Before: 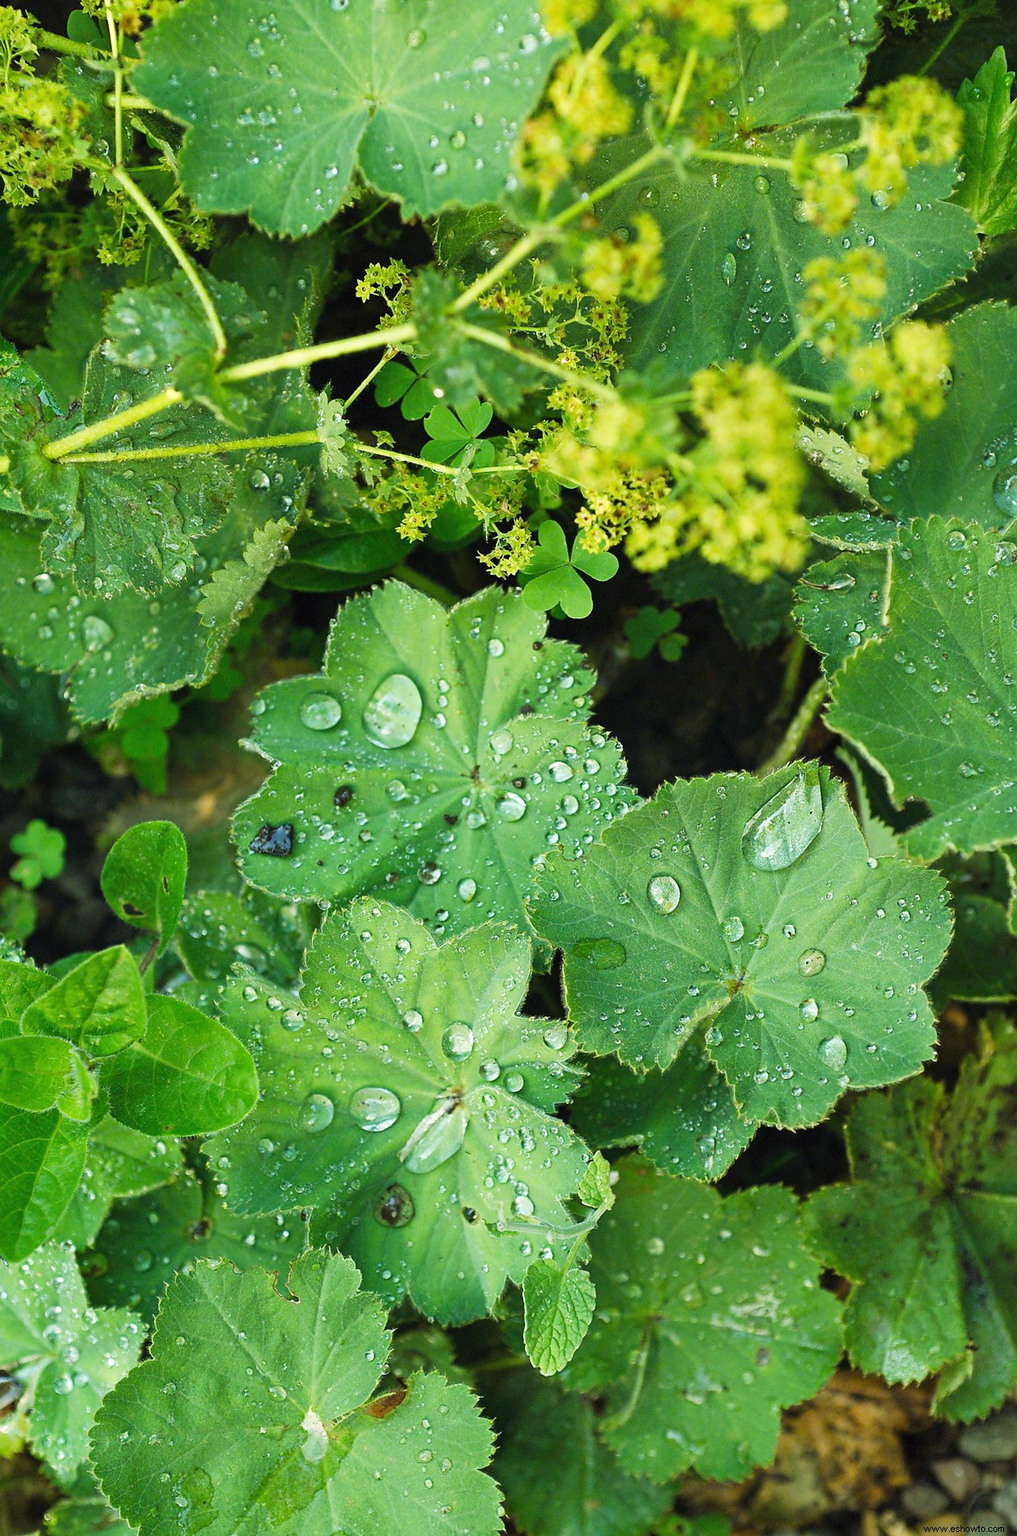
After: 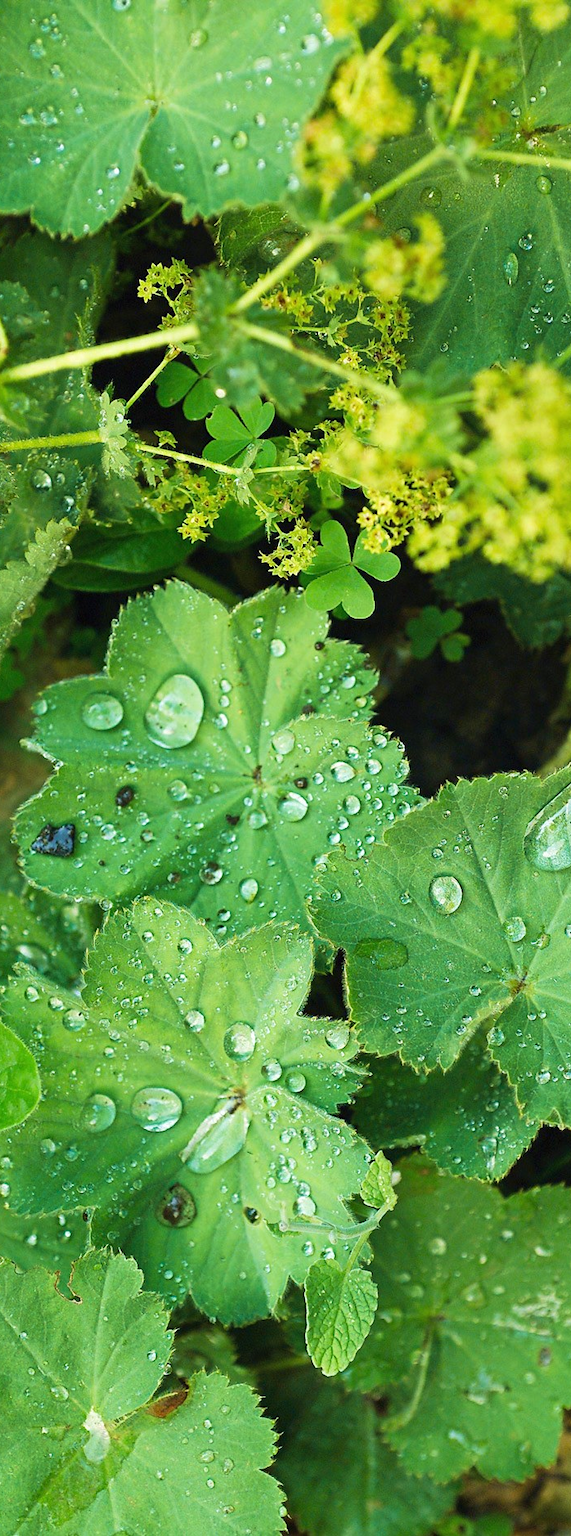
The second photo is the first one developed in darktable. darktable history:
crop: left 21.496%, right 22.254%
velvia: on, module defaults
